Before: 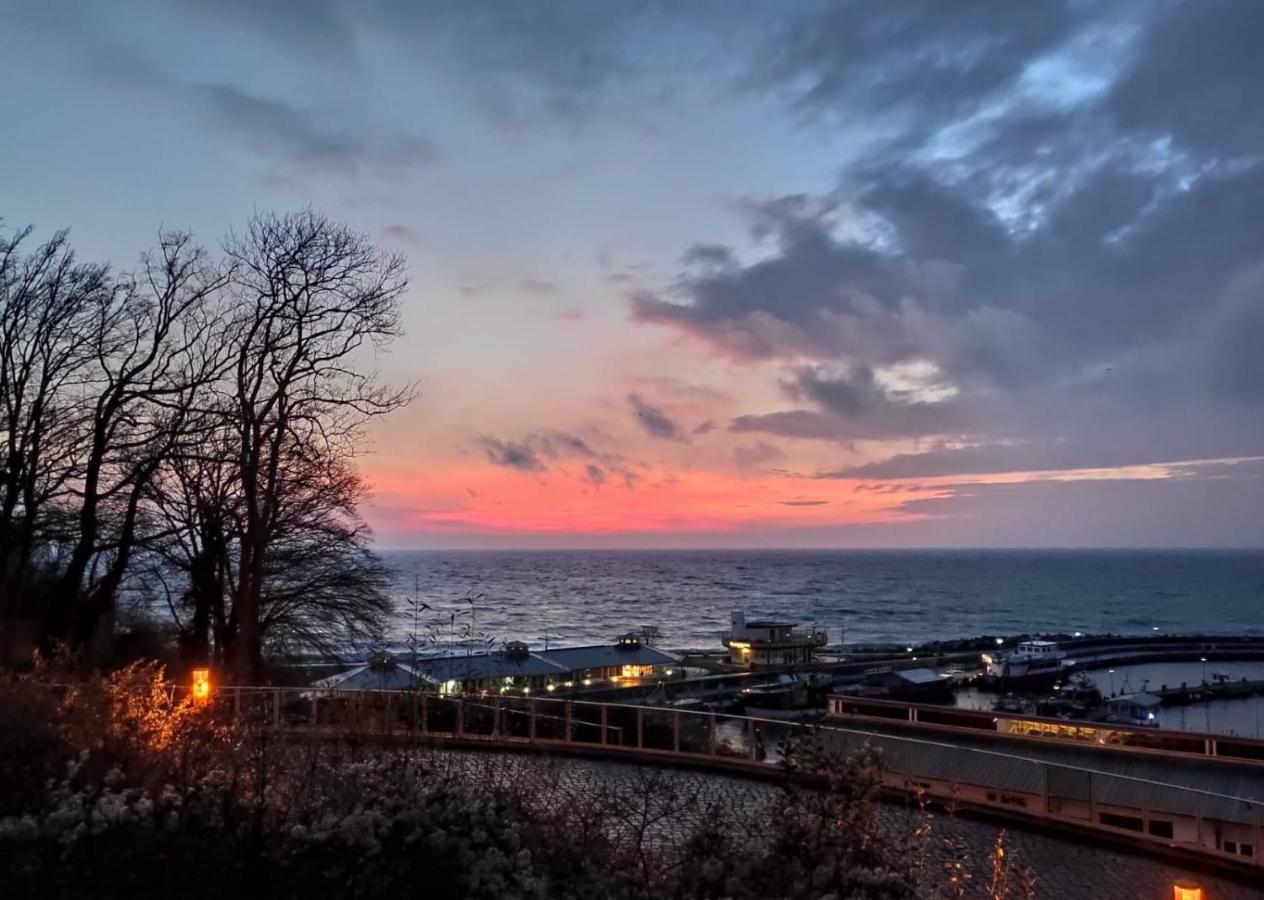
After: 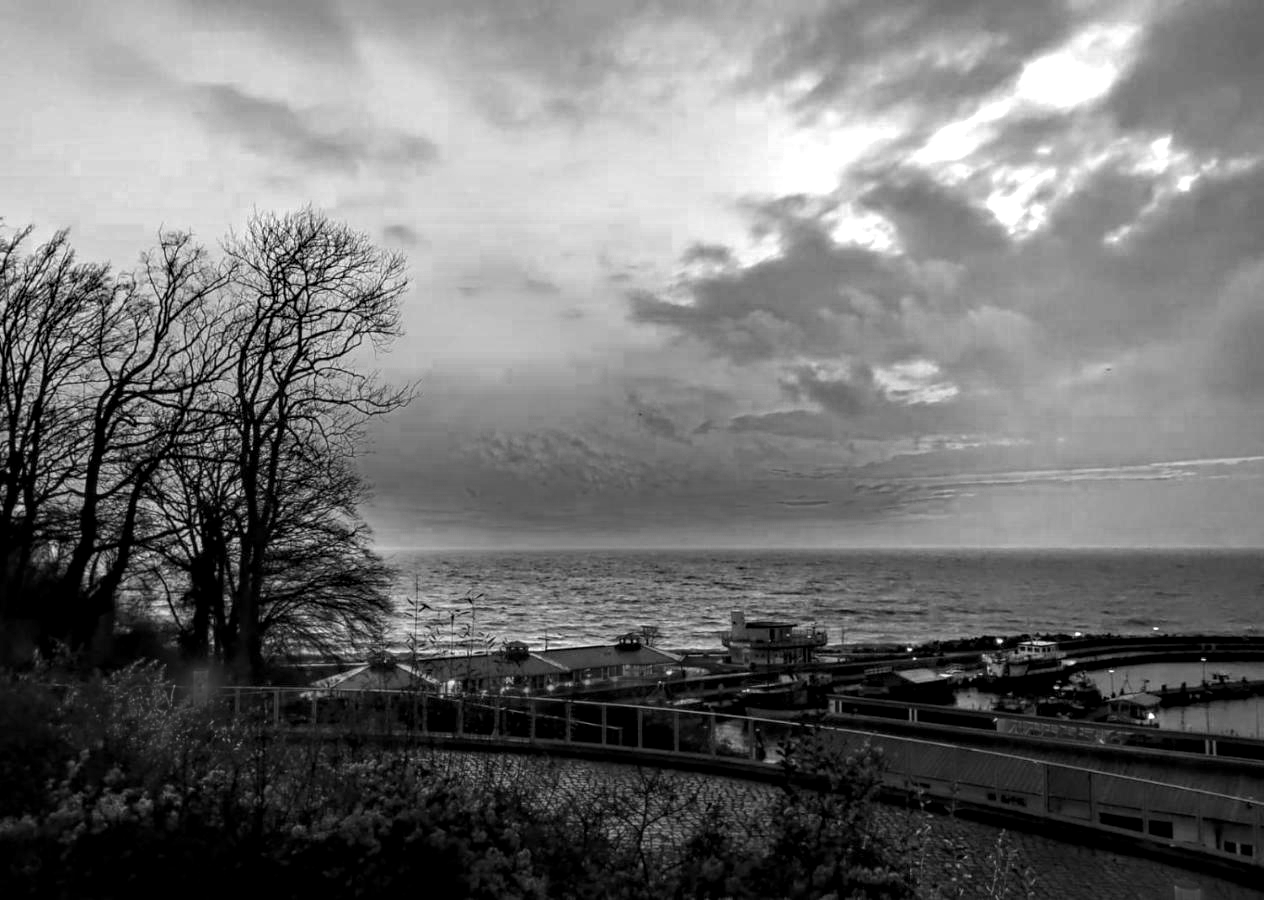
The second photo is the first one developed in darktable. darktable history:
local contrast: detail 130%
color balance rgb: linear chroma grading › global chroma 15%, perceptual saturation grading › global saturation 30%
color zones: curves: ch0 [(0.287, 0.048) (0.493, 0.484) (0.737, 0.816)]; ch1 [(0, 0) (0.143, 0) (0.286, 0) (0.429, 0) (0.571, 0) (0.714, 0) (0.857, 0)]
